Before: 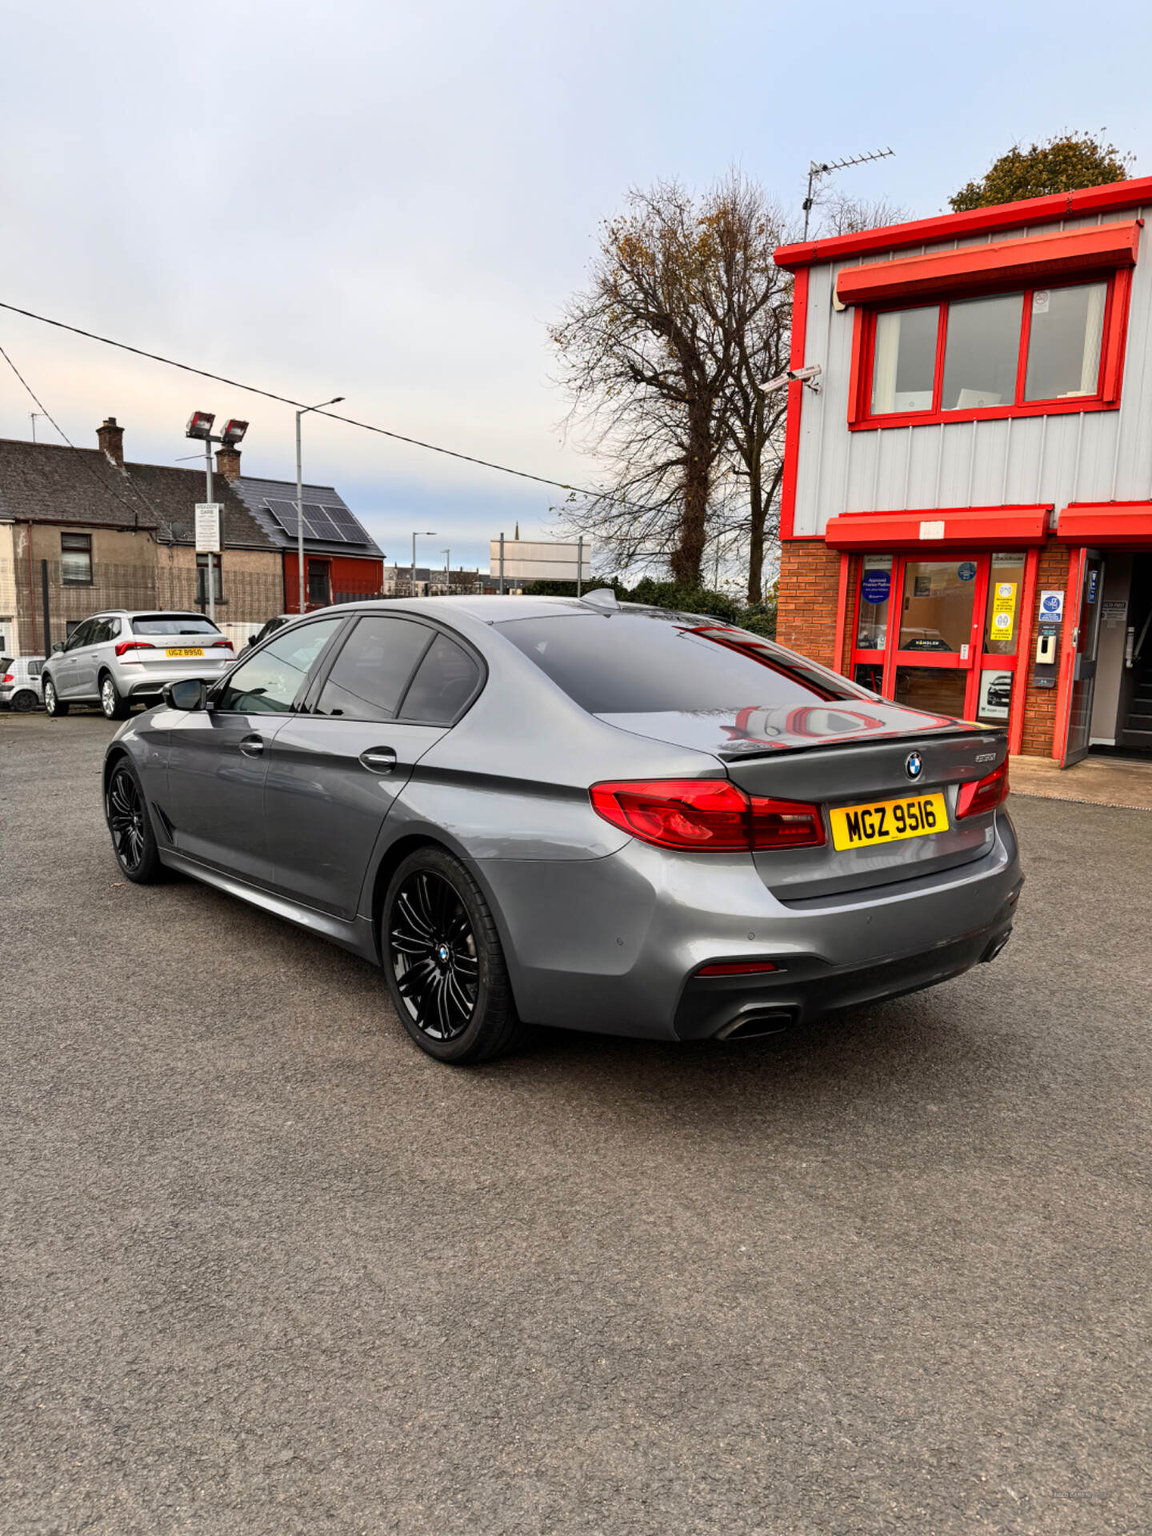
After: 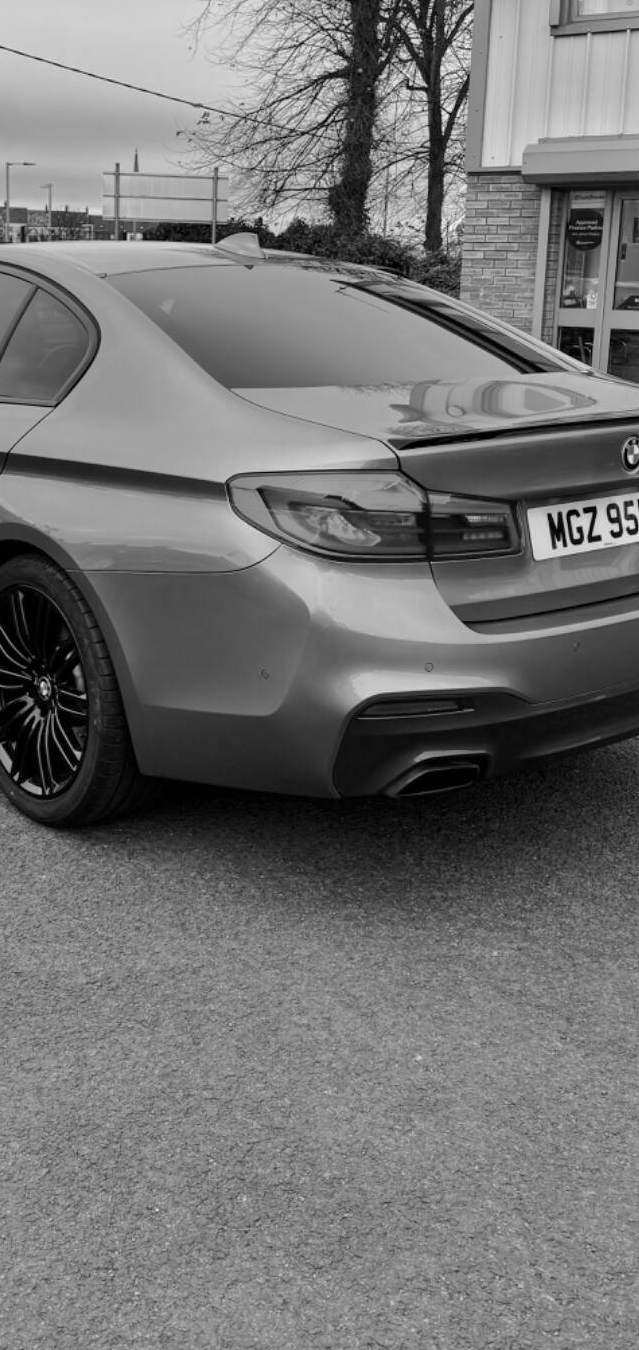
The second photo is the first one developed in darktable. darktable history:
crop: left 35.432%, top 26.233%, right 20.145%, bottom 3.432%
monochrome: a 79.32, b 81.83, size 1.1
exposure: exposure 0.426 EV, compensate highlight preservation false
base curve: curves: ch0 [(0, 0) (0.262, 0.32) (0.722, 0.705) (1, 1)]
